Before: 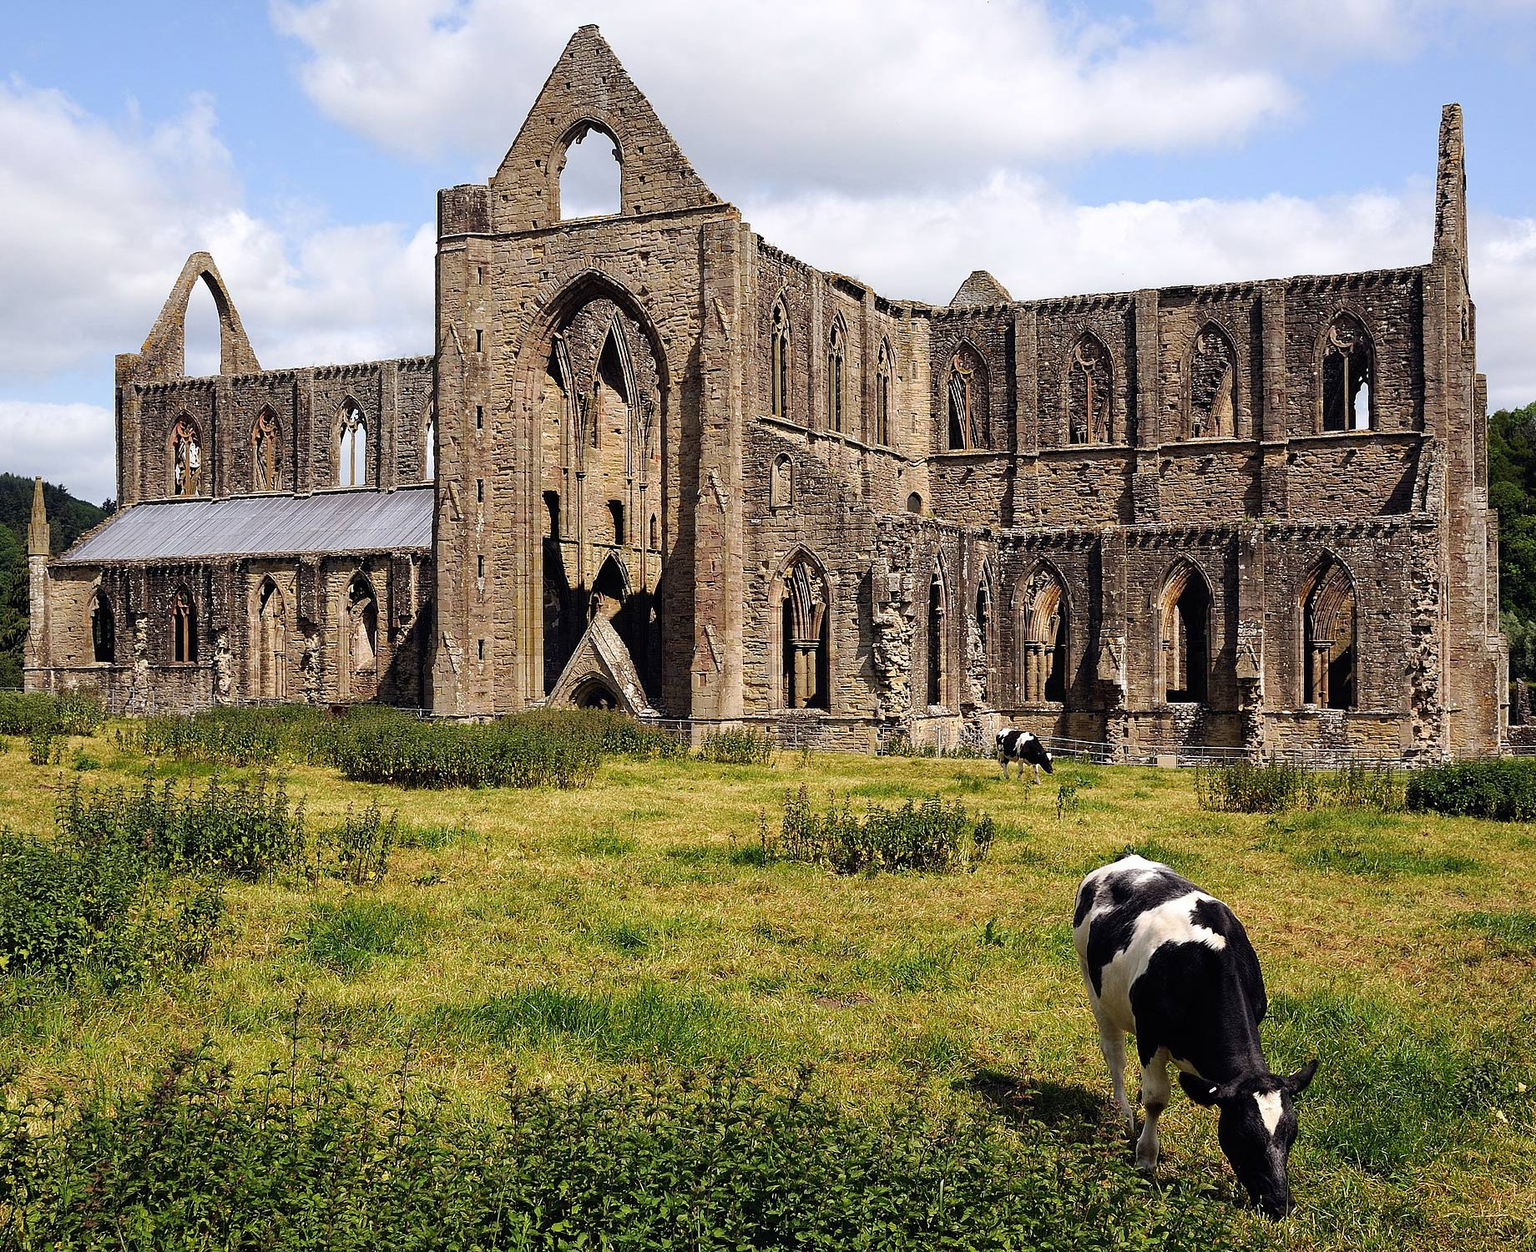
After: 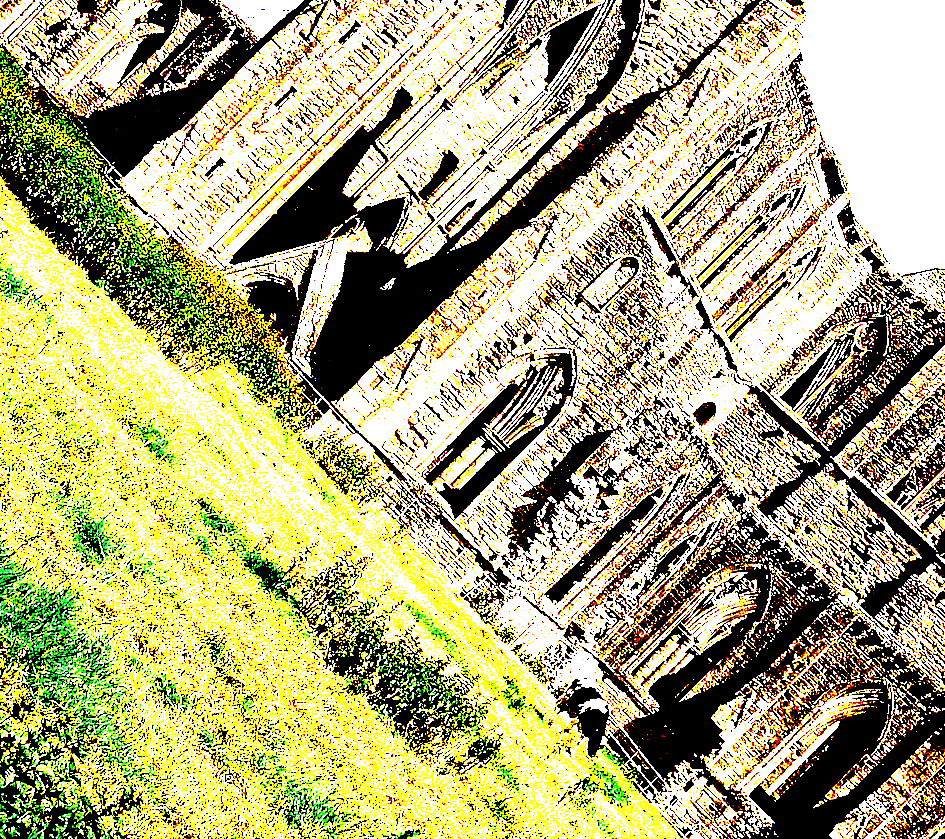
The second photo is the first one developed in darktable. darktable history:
crop and rotate: angle -45.21°, top 16.532%, right 0.845%, bottom 11.664%
exposure: black level correction 0.099, exposure 3.076 EV, compensate highlight preservation false
color calibration: illuminant custom, x 0.433, y 0.394, temperature 3054.25 K
